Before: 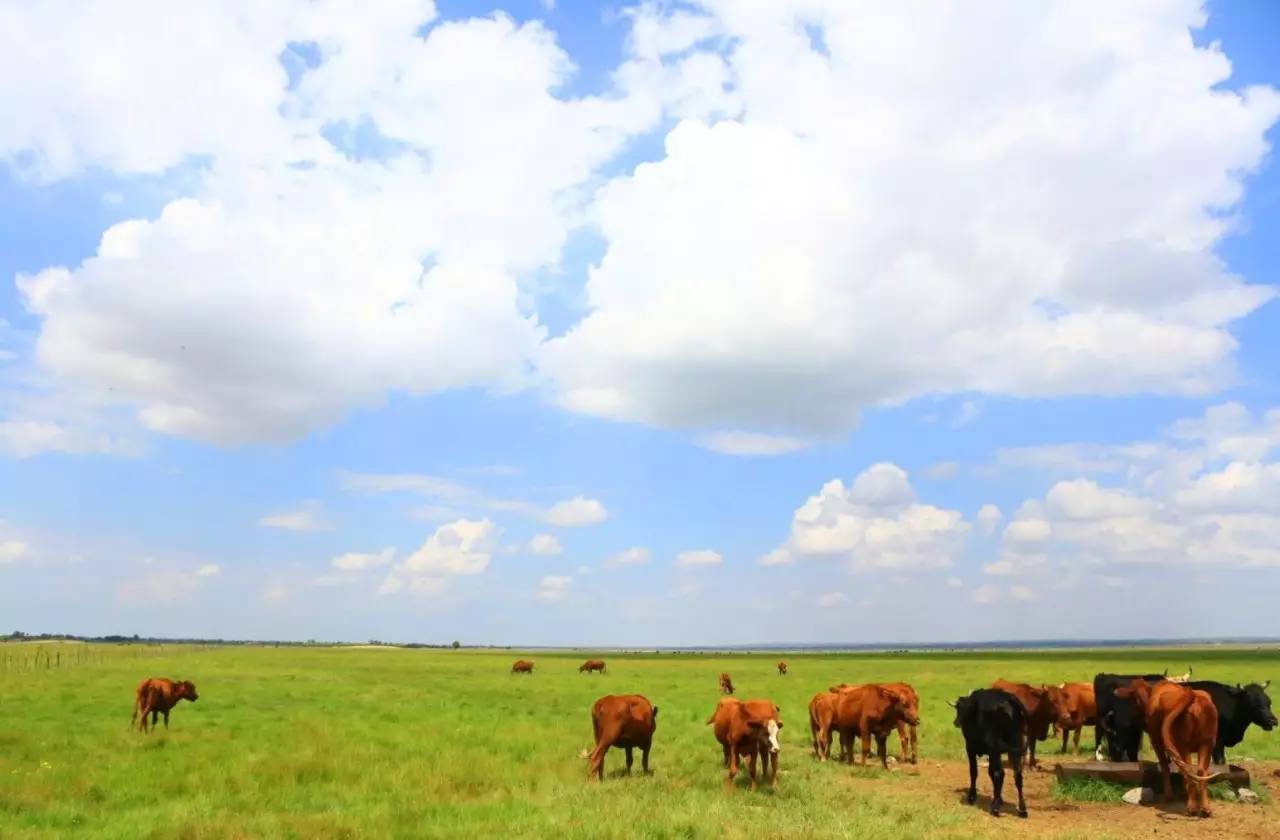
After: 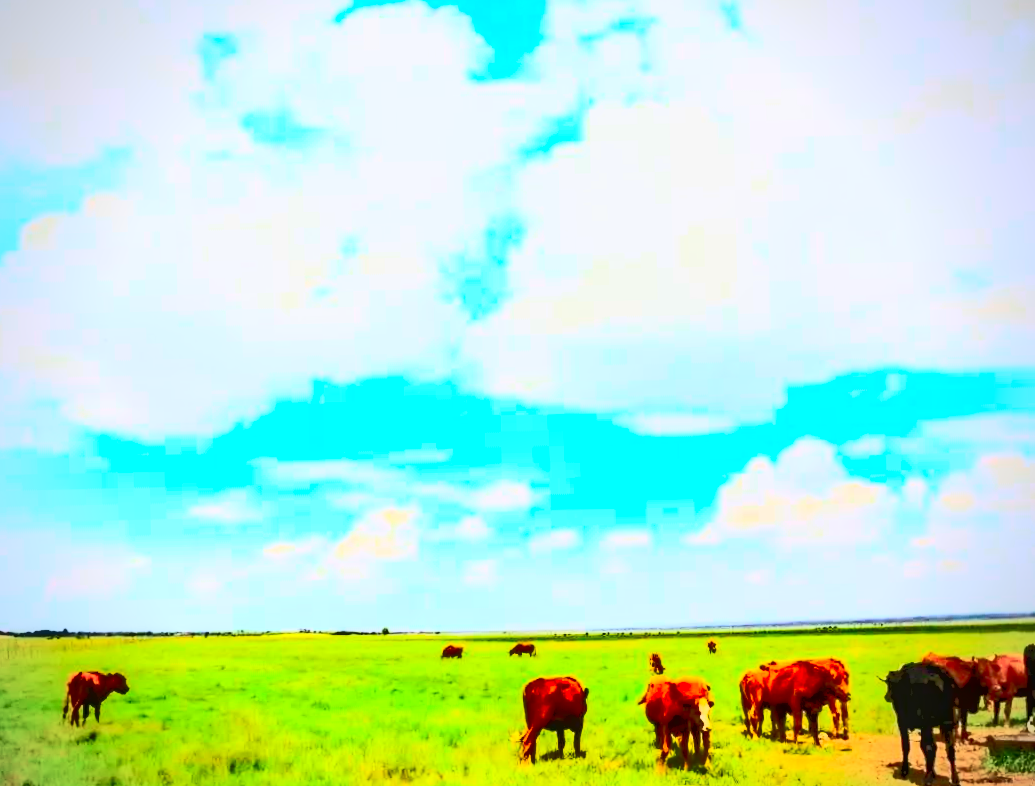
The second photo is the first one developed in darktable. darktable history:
exposure: black level correction 0.011, compensate highlight preservation false
crop and rotate: angle 1.33°, left 4.395%, top 0.581%, right 11.899%, bottom 2.462%
shadows and highlights: shadows 43.74, white point adjustment -1.44, soften with gaussian
local contrast: on, module defaults
contrast brightness saturation: contrast 0.984, brightness 0.995, saturation 0.991
vignetting: fall-off radius 61.09%
